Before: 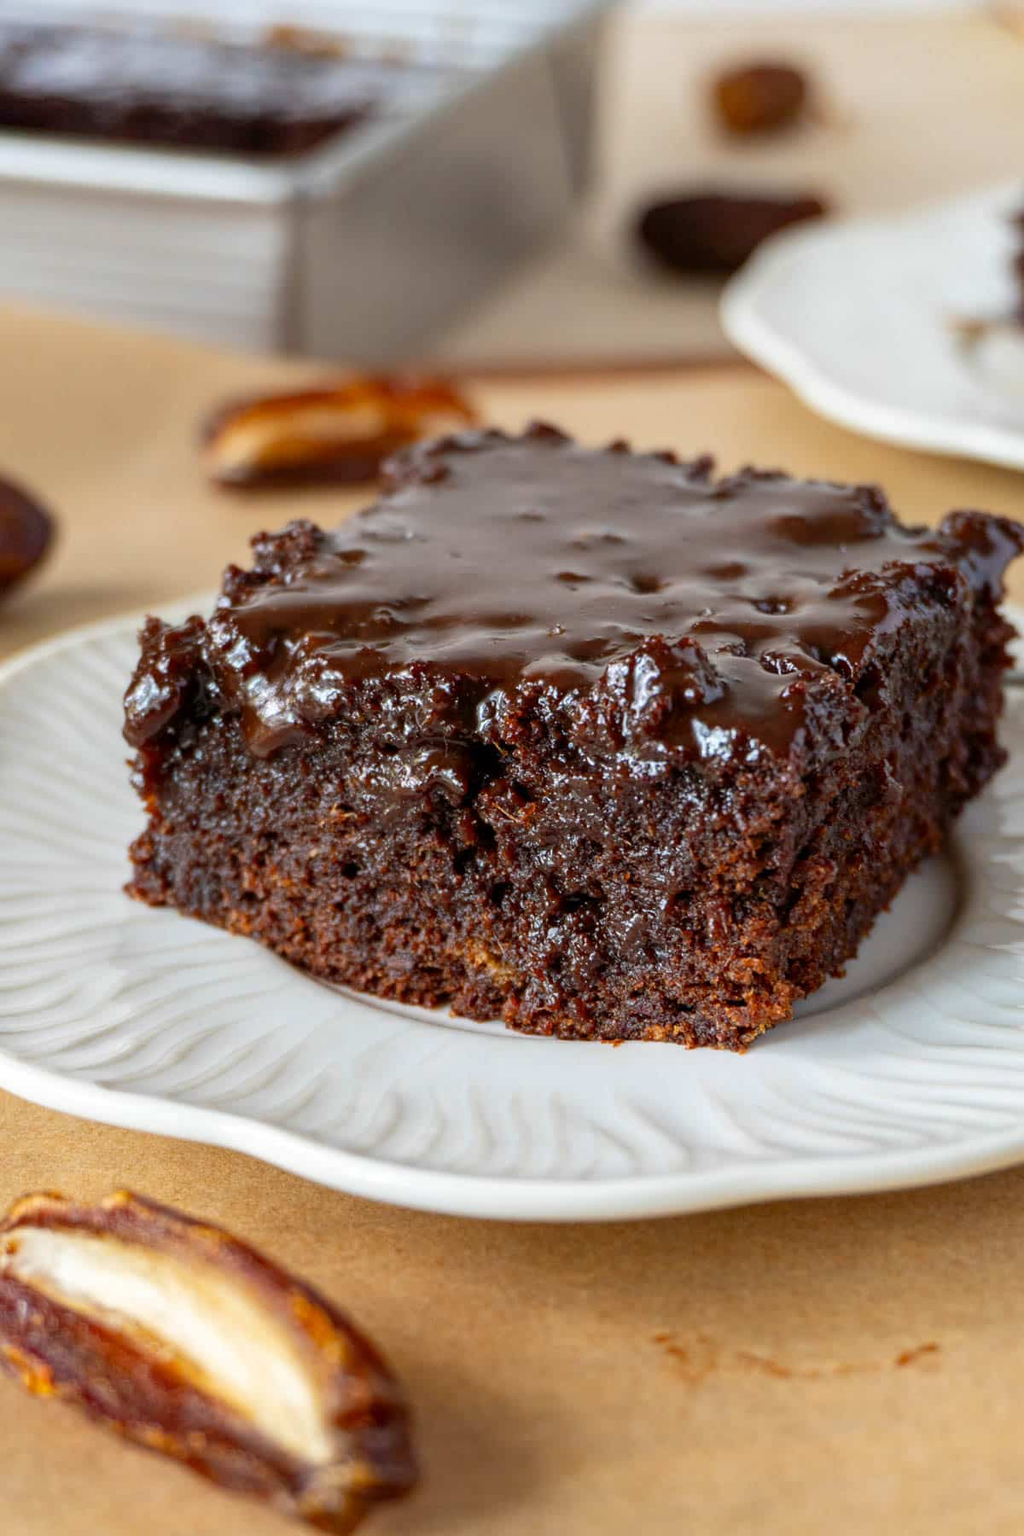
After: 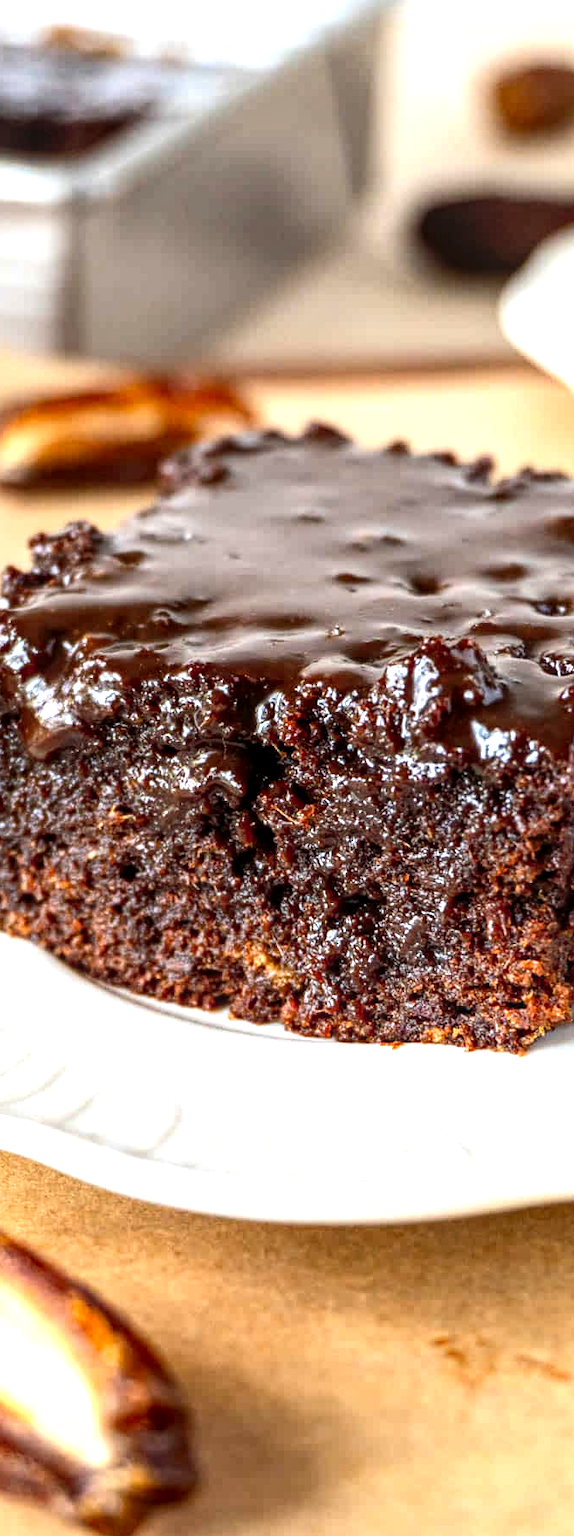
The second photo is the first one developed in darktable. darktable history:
crop: left 21.674%, right 22.086%
levels: levels [0, 0.435, 0.917]
local contrast: detail 130%
tone equalizer: -8 EV -0.75 EV, -7 EV -0.7 EV, -6 EV -0.6 EV, -5 EV -0.4 EV, -3 EV 0.4 EV, -2 EV 0.6 EV, -1 EV 0.7 EV, +0 EV 0.75 EV, edges refinement/feathering 500, mask exposure compensation -1.57 EV, preserve details no
